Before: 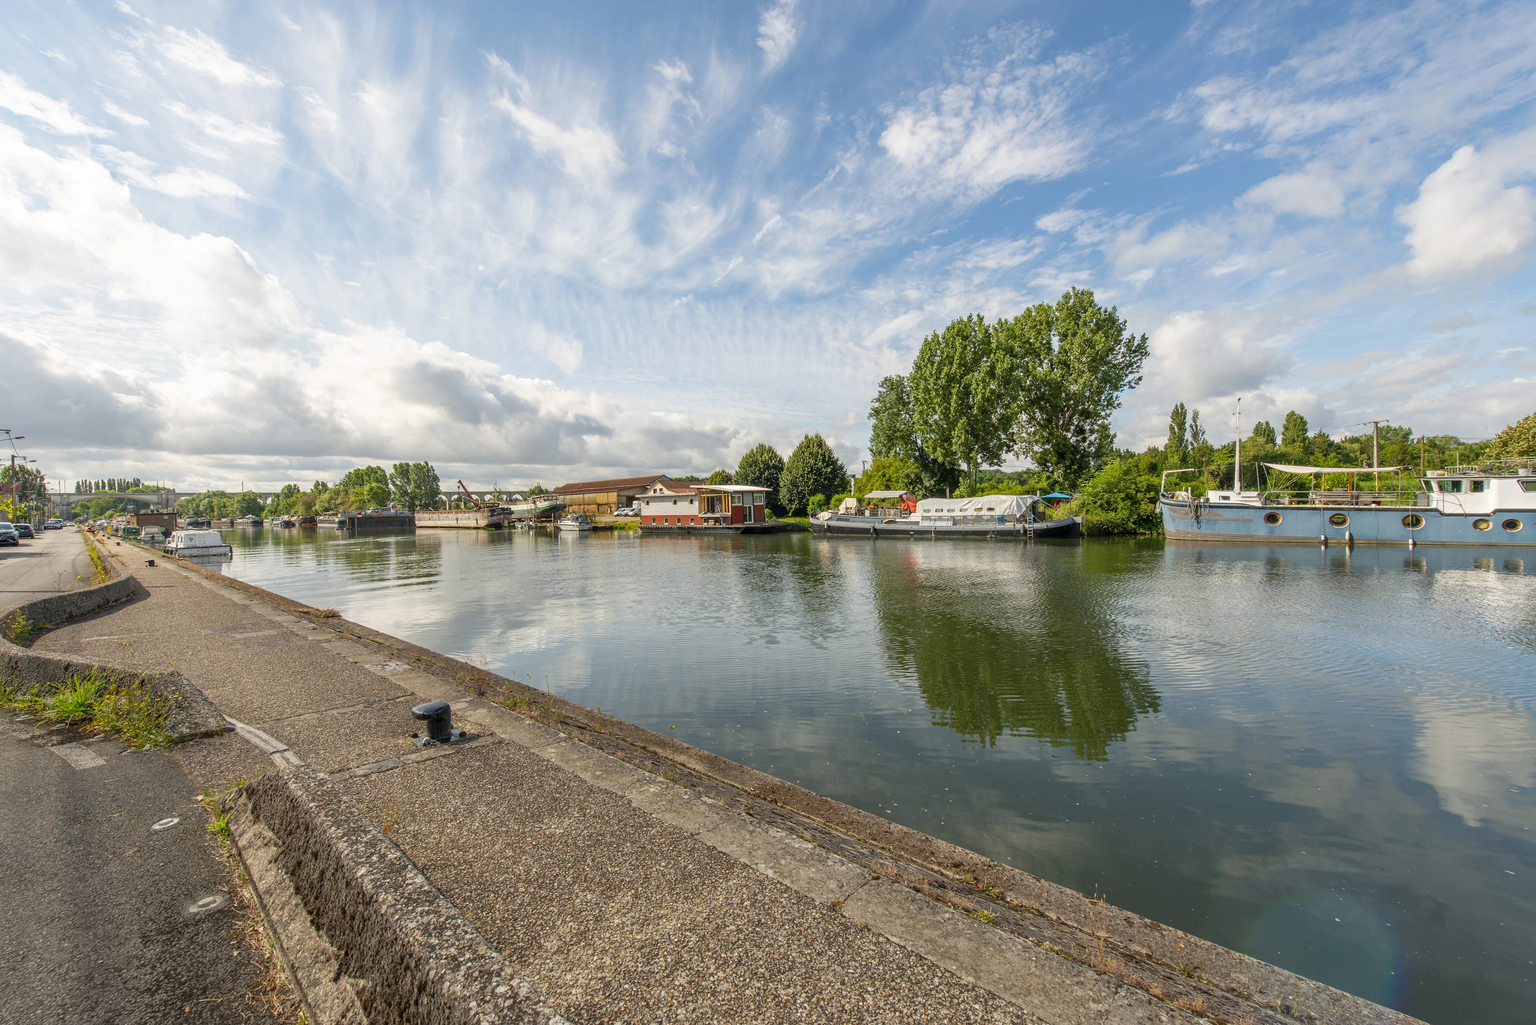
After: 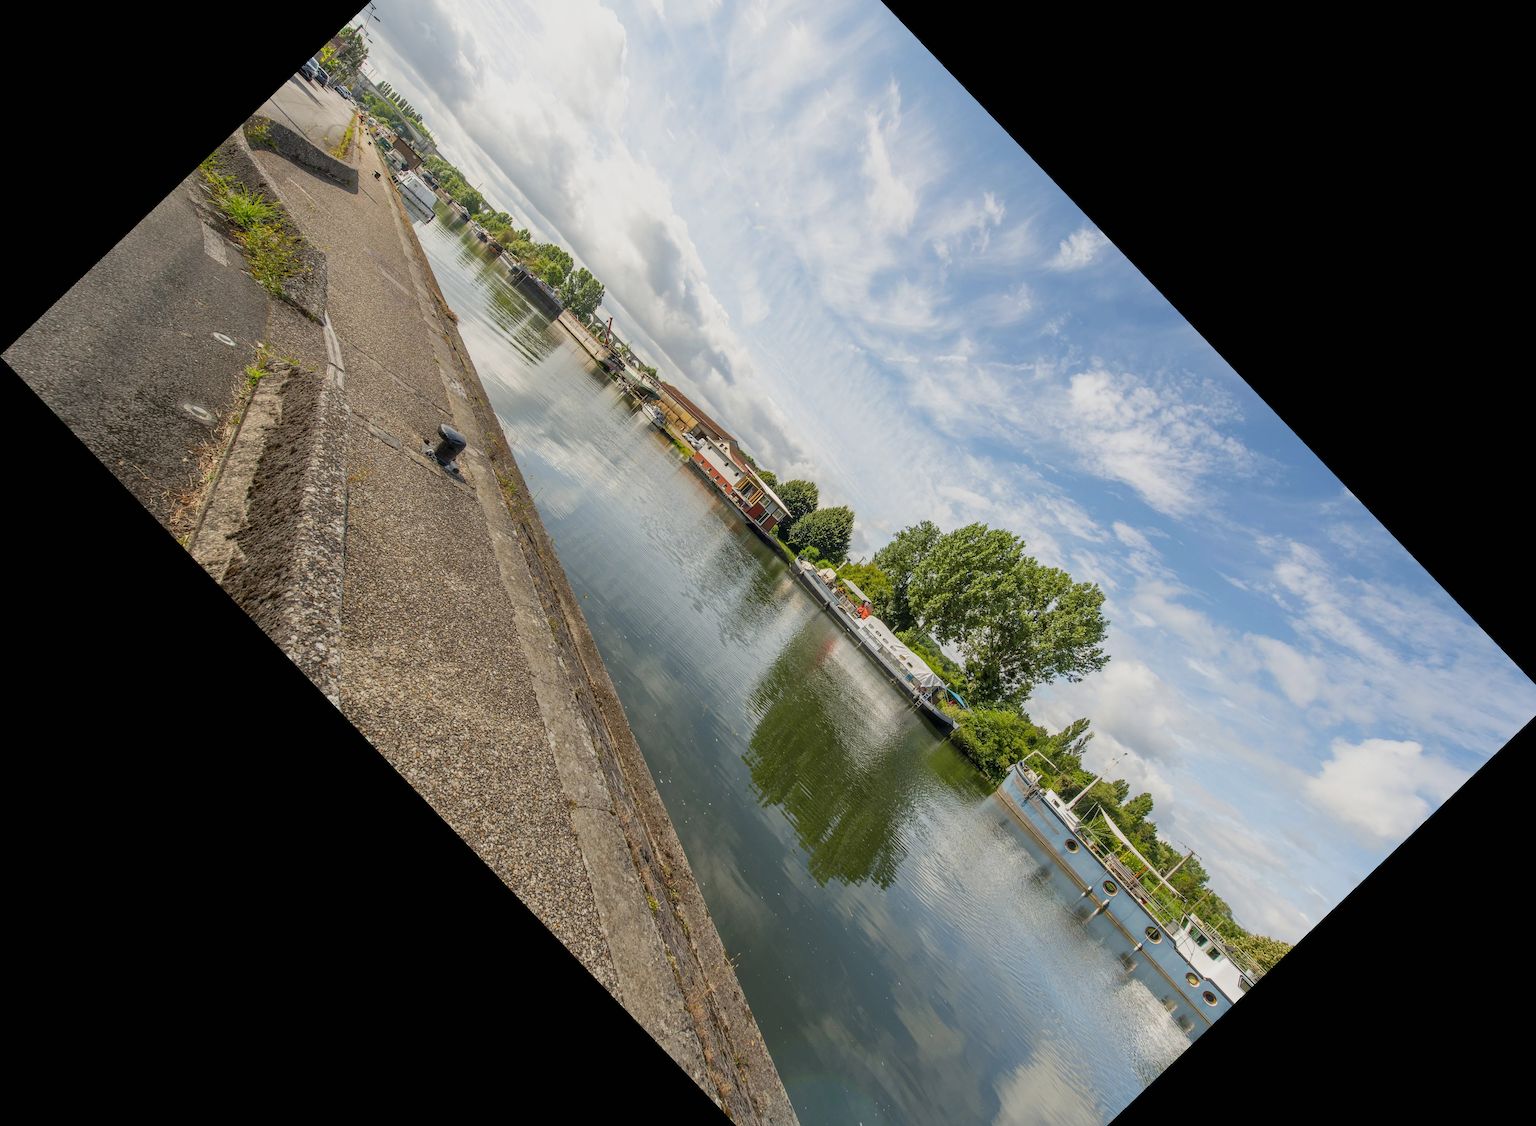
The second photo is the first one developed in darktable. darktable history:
crop and rotate: angle -46.26°, top 16.234%, right 0.912%, bottom 11.704%
sigmoid: contrast 1.22, skew 0.65
